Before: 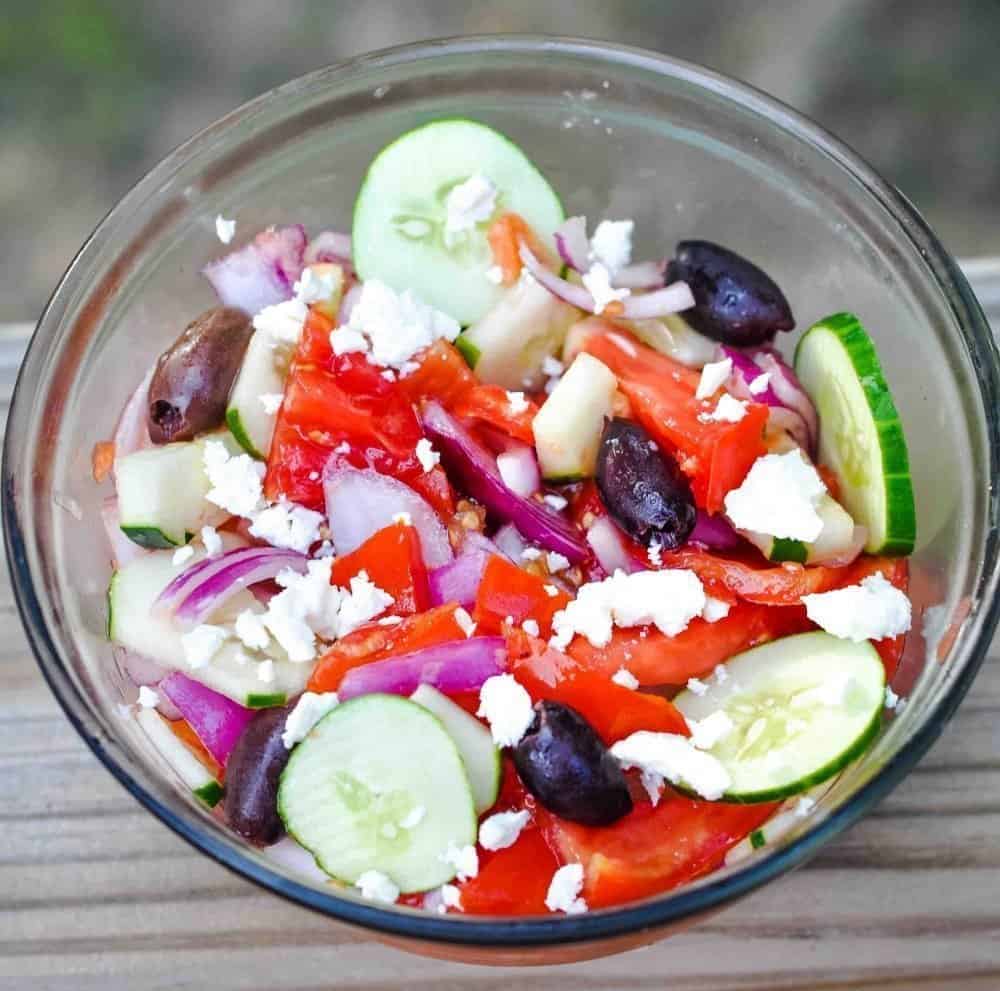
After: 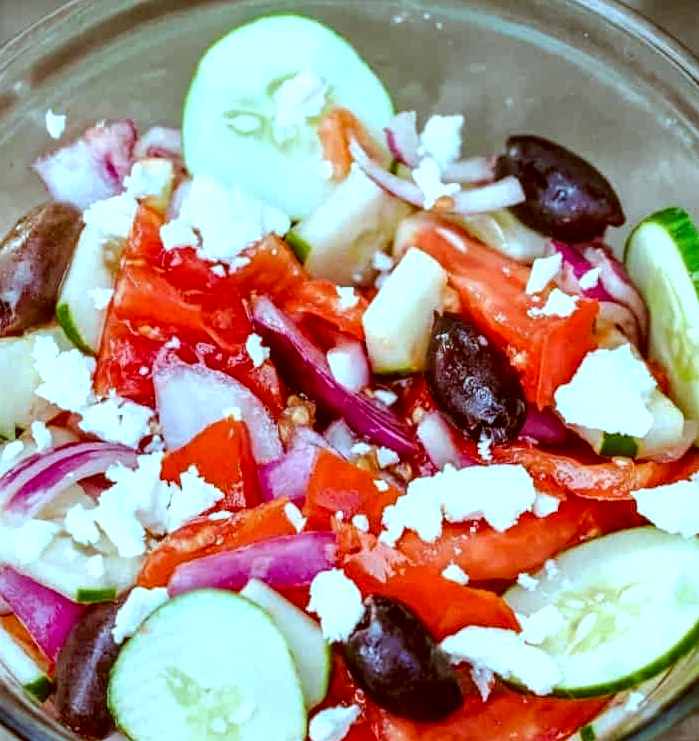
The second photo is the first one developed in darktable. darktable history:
crop and rotate: left 17.046%, top 10.659%, right 12.989%, bottom 14.553%
color correction: highlights a* -14.62, highlights b* -16.22, shadows a* 10.12, shadows b* 29.4
local contrast: detail 150%
